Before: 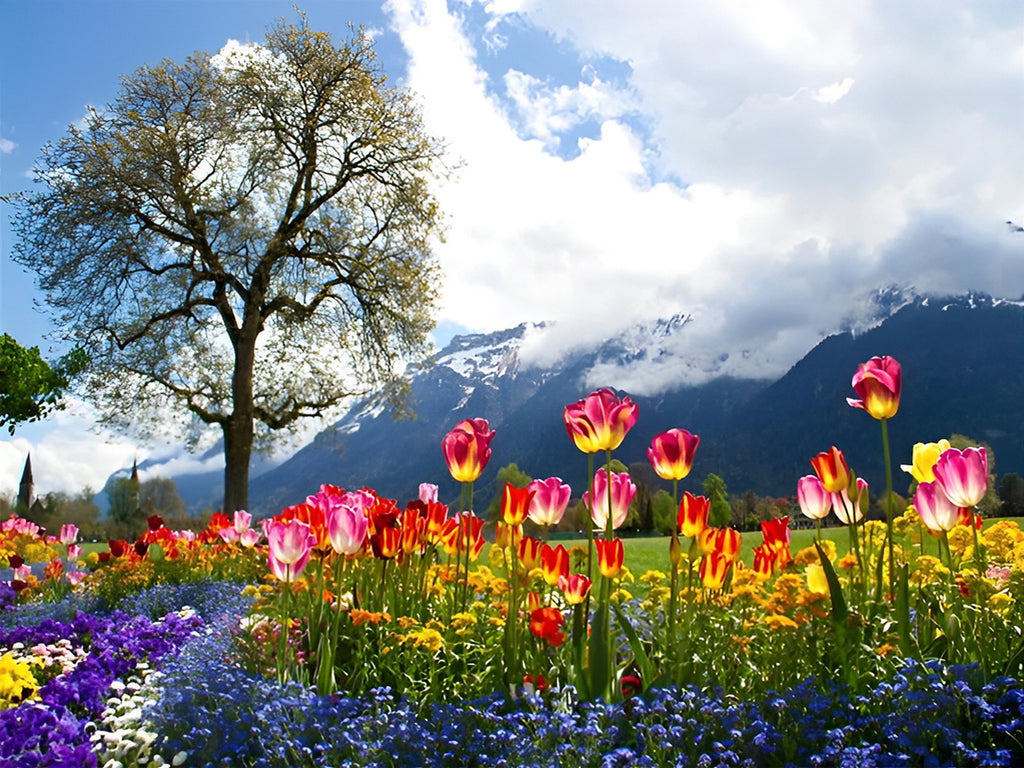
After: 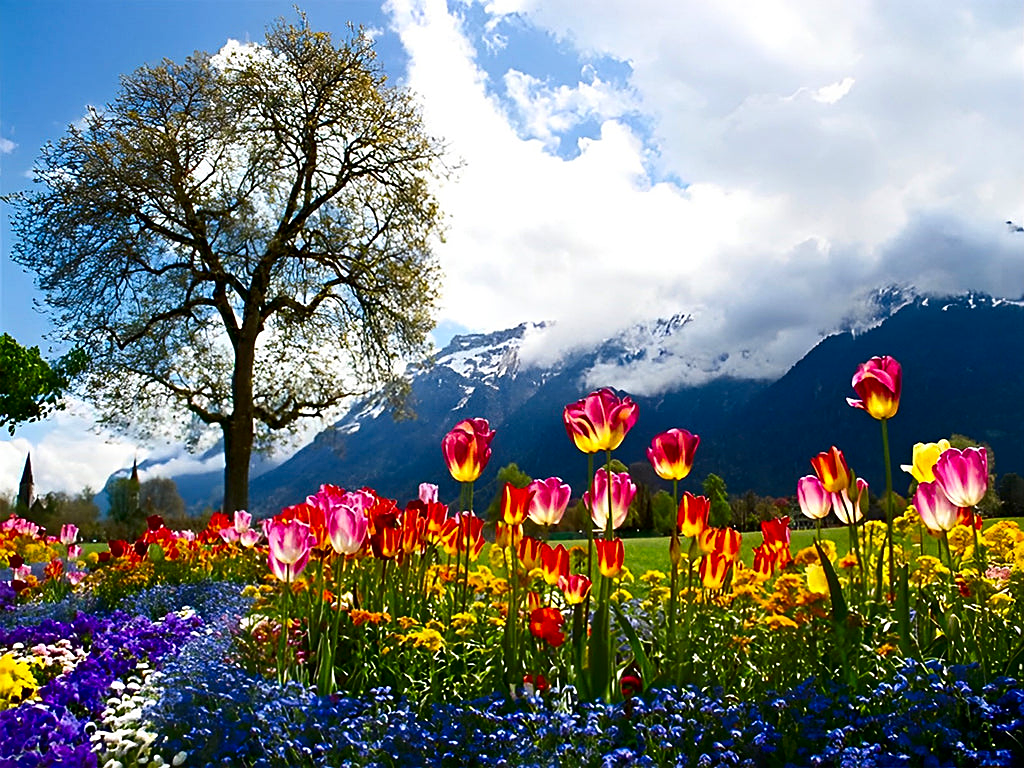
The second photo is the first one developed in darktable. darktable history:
contrast brightness saturation: contrast 0.12, brightness -0.12, saturation 0.2
sharpen: on, module defaults
